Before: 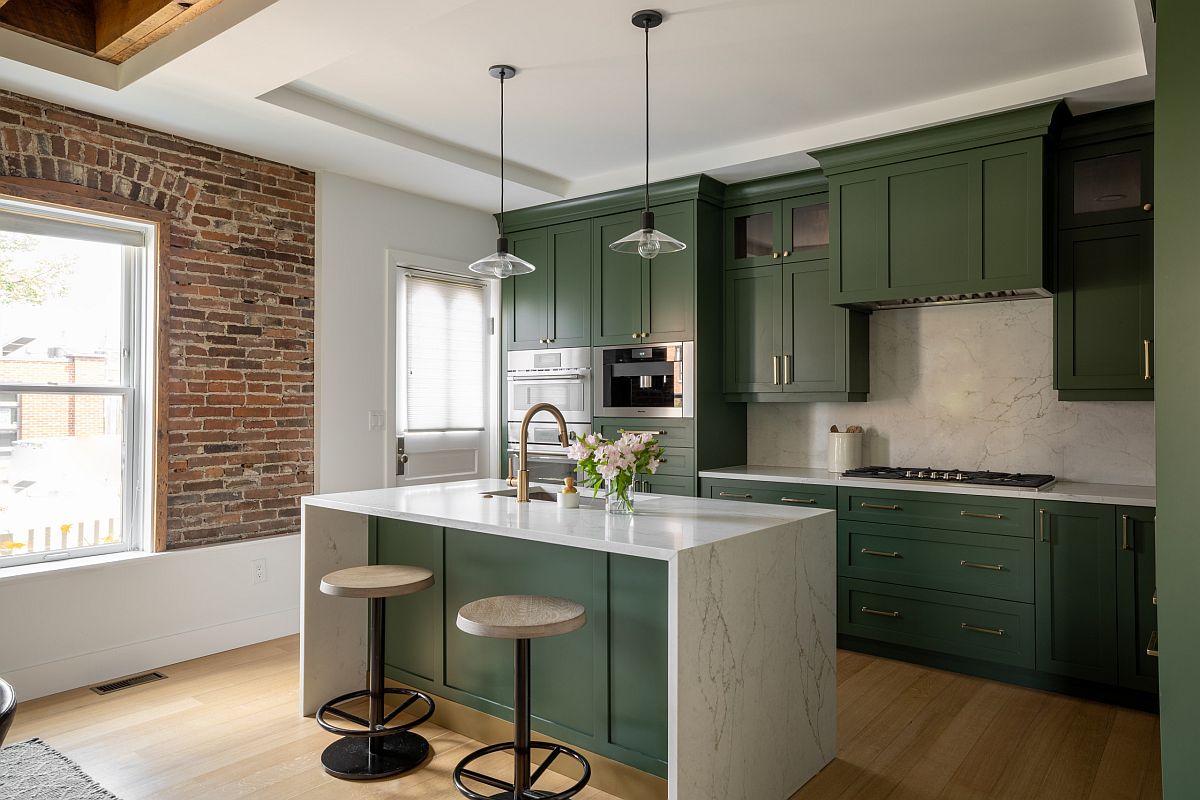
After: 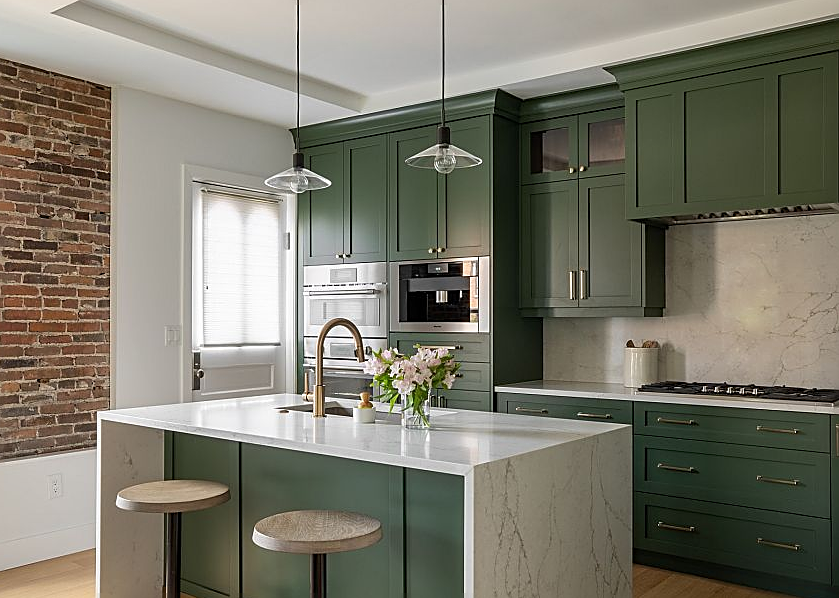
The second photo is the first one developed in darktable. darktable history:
crop and rotate: left 17.046%, top 10.659%, right 12.989%, bottom 14.553%
sharpen: on, module defaults
shadows and highlights: shadows 20.55, highlights -20.99, soften with gaussian
